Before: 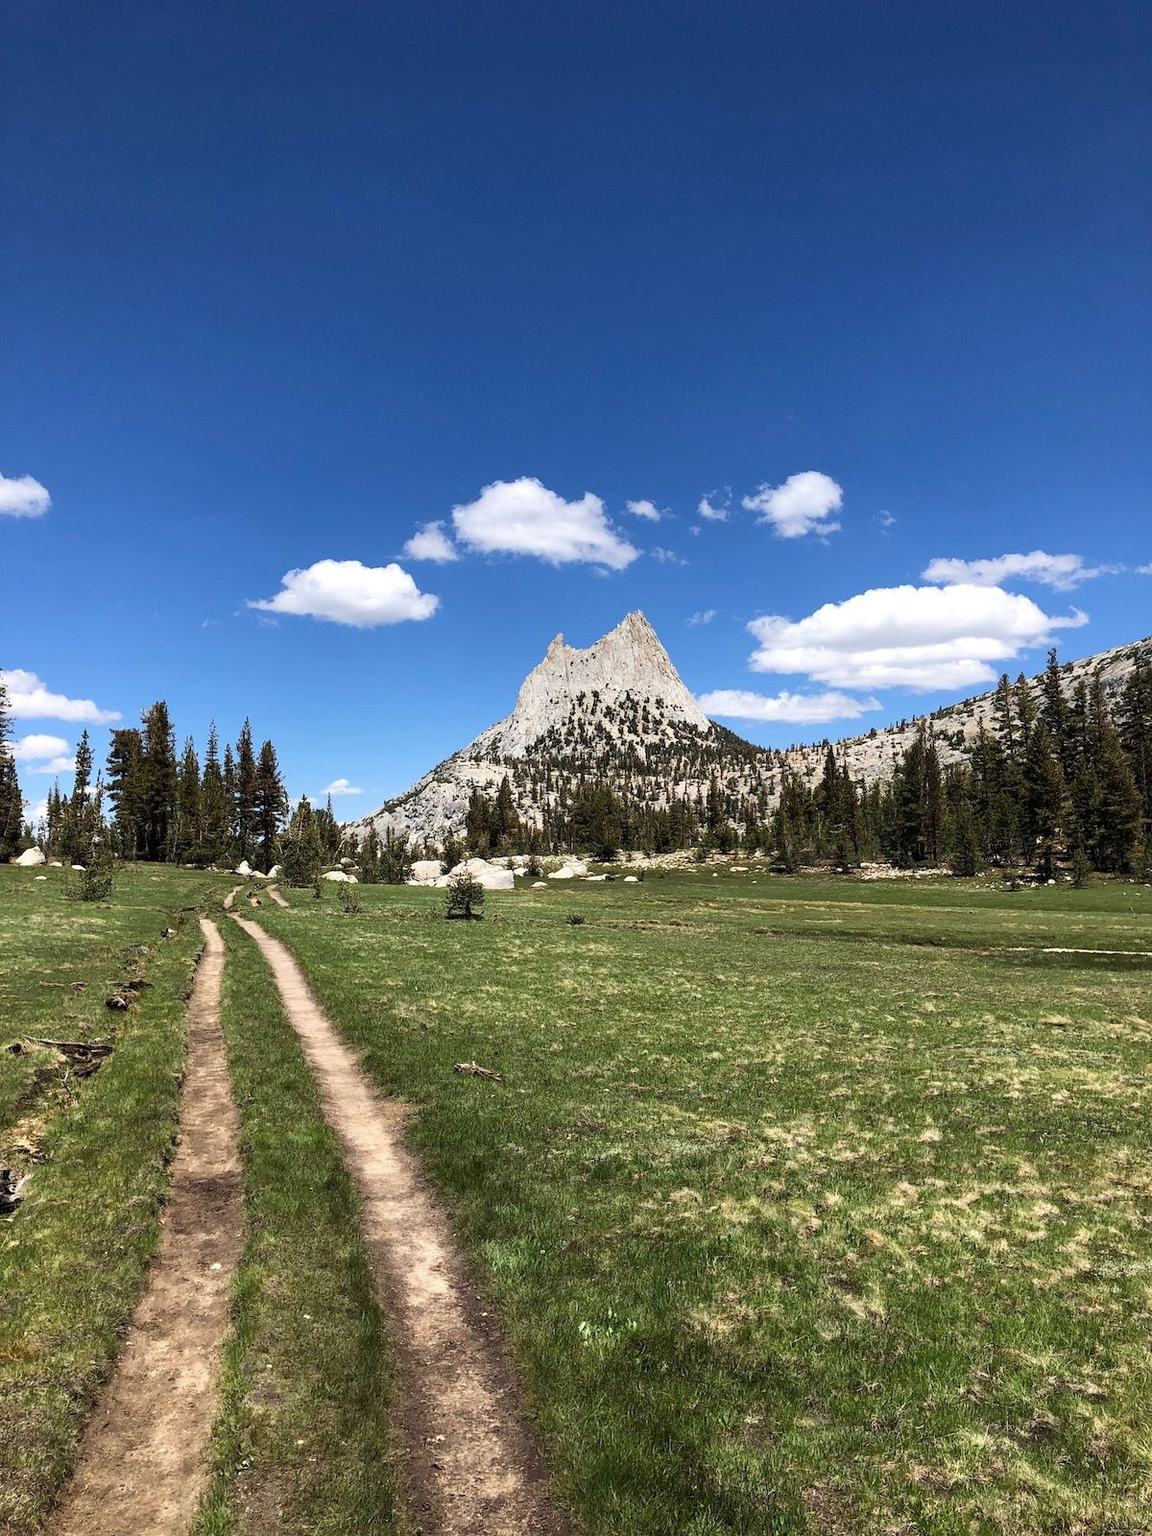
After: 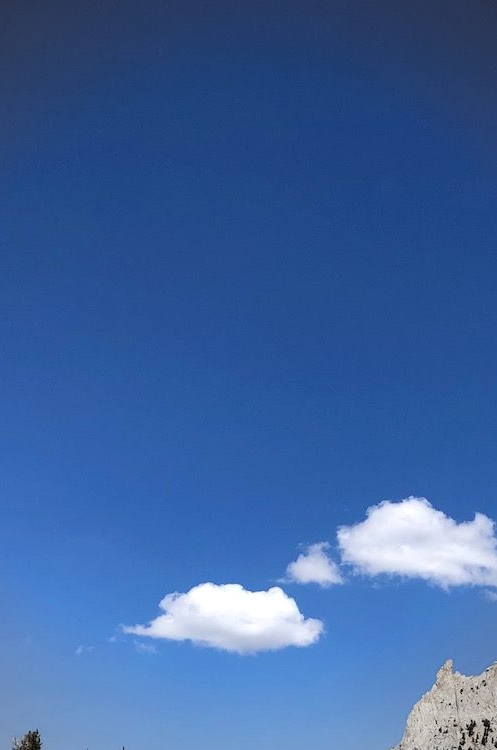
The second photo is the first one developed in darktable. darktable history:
crop and rotate: left 11.2%, top 0.047%, right 47.352%, bottom 53.021%
vignetting: on, module defaults
tone equalizer: edges refinement/feathering 500, mask exposure compensation -1.57 EV, preserve details no
